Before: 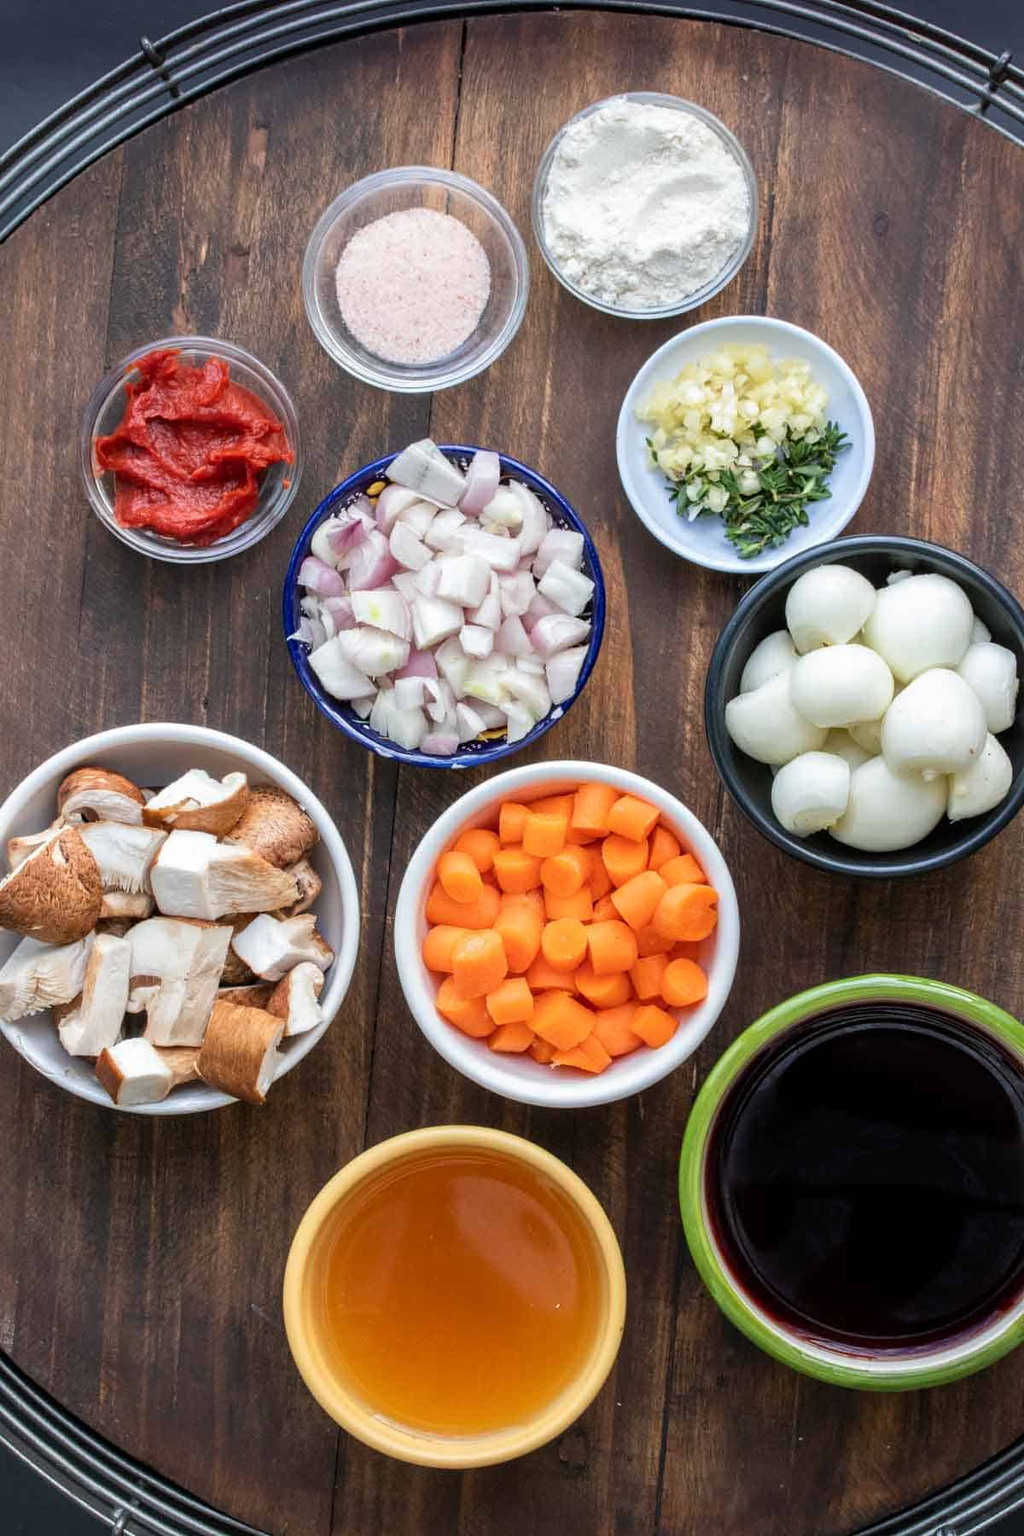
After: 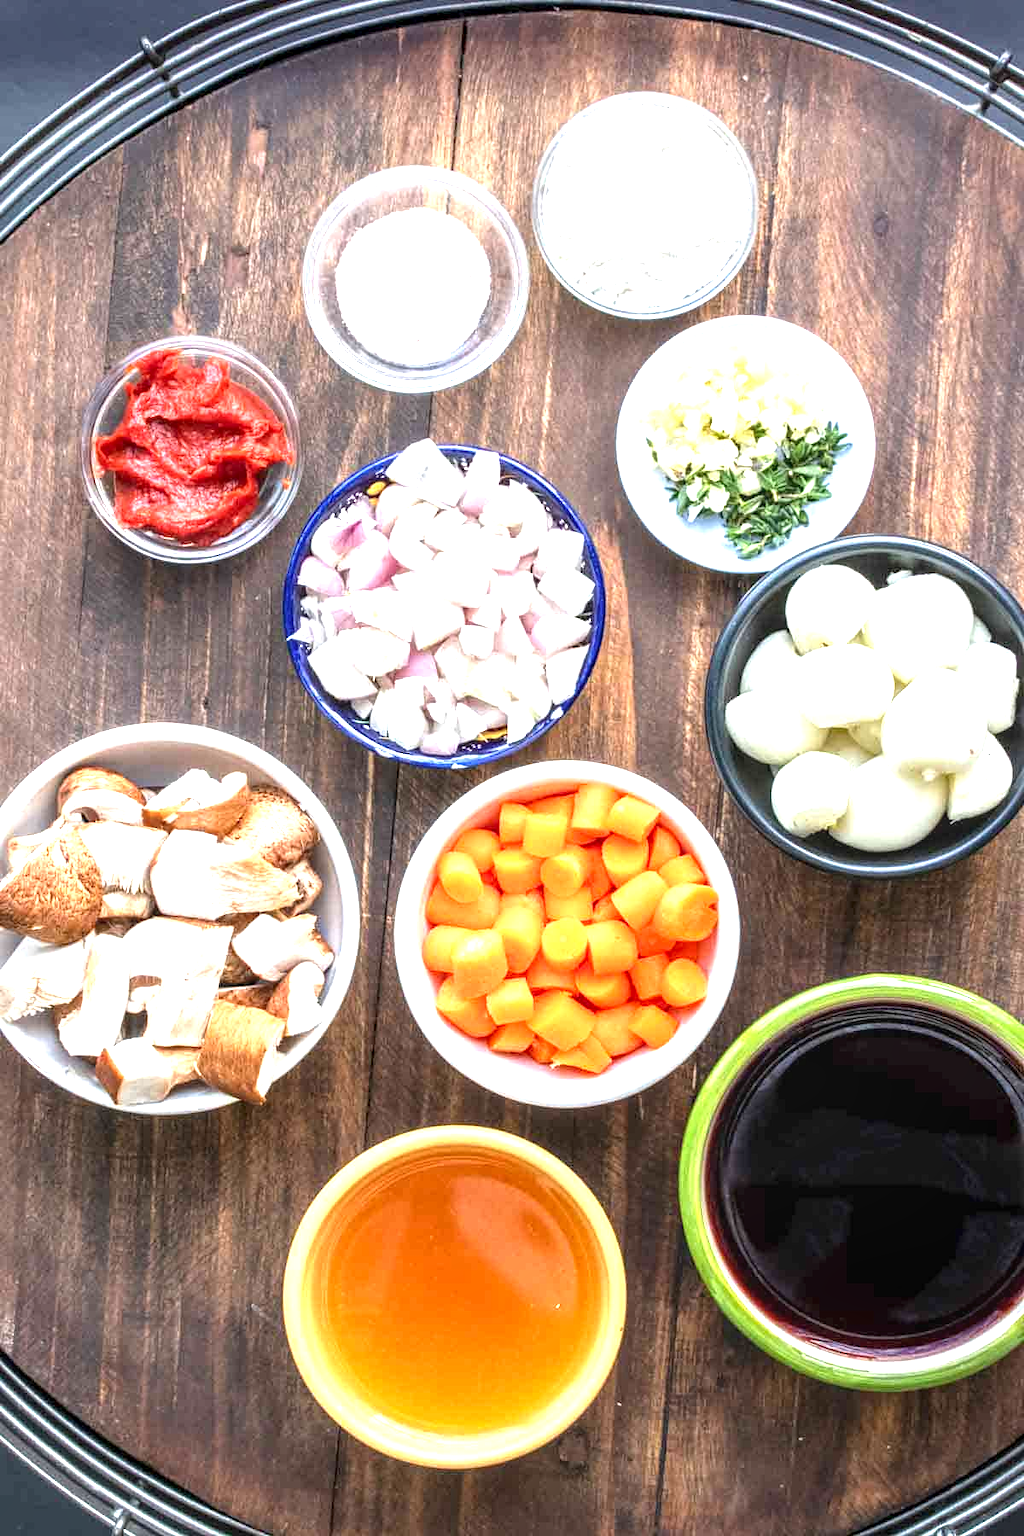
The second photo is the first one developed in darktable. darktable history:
local contrast: detail 130%
exposure: black level correction 0, exposure 1.4 EV, compensate highlight preservation false
